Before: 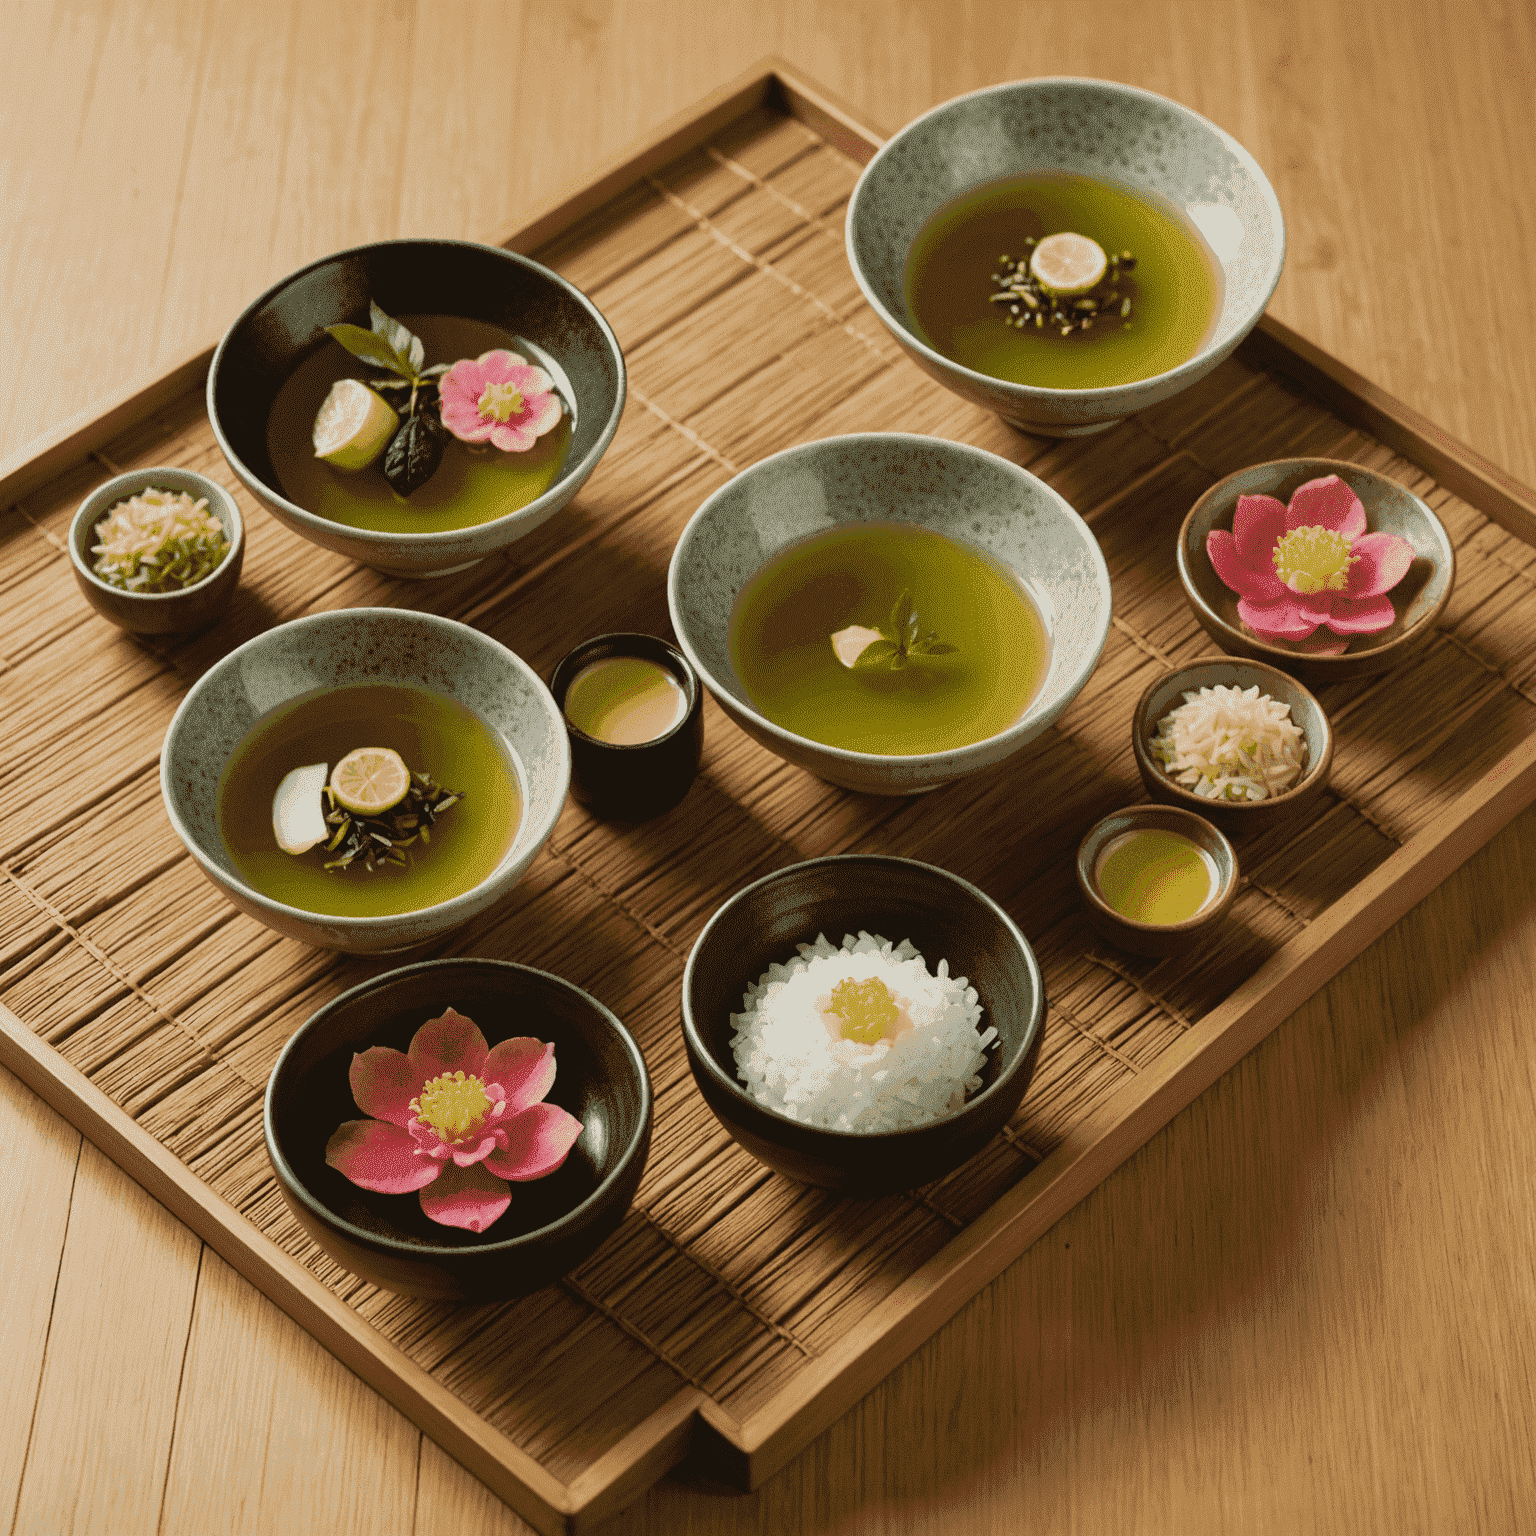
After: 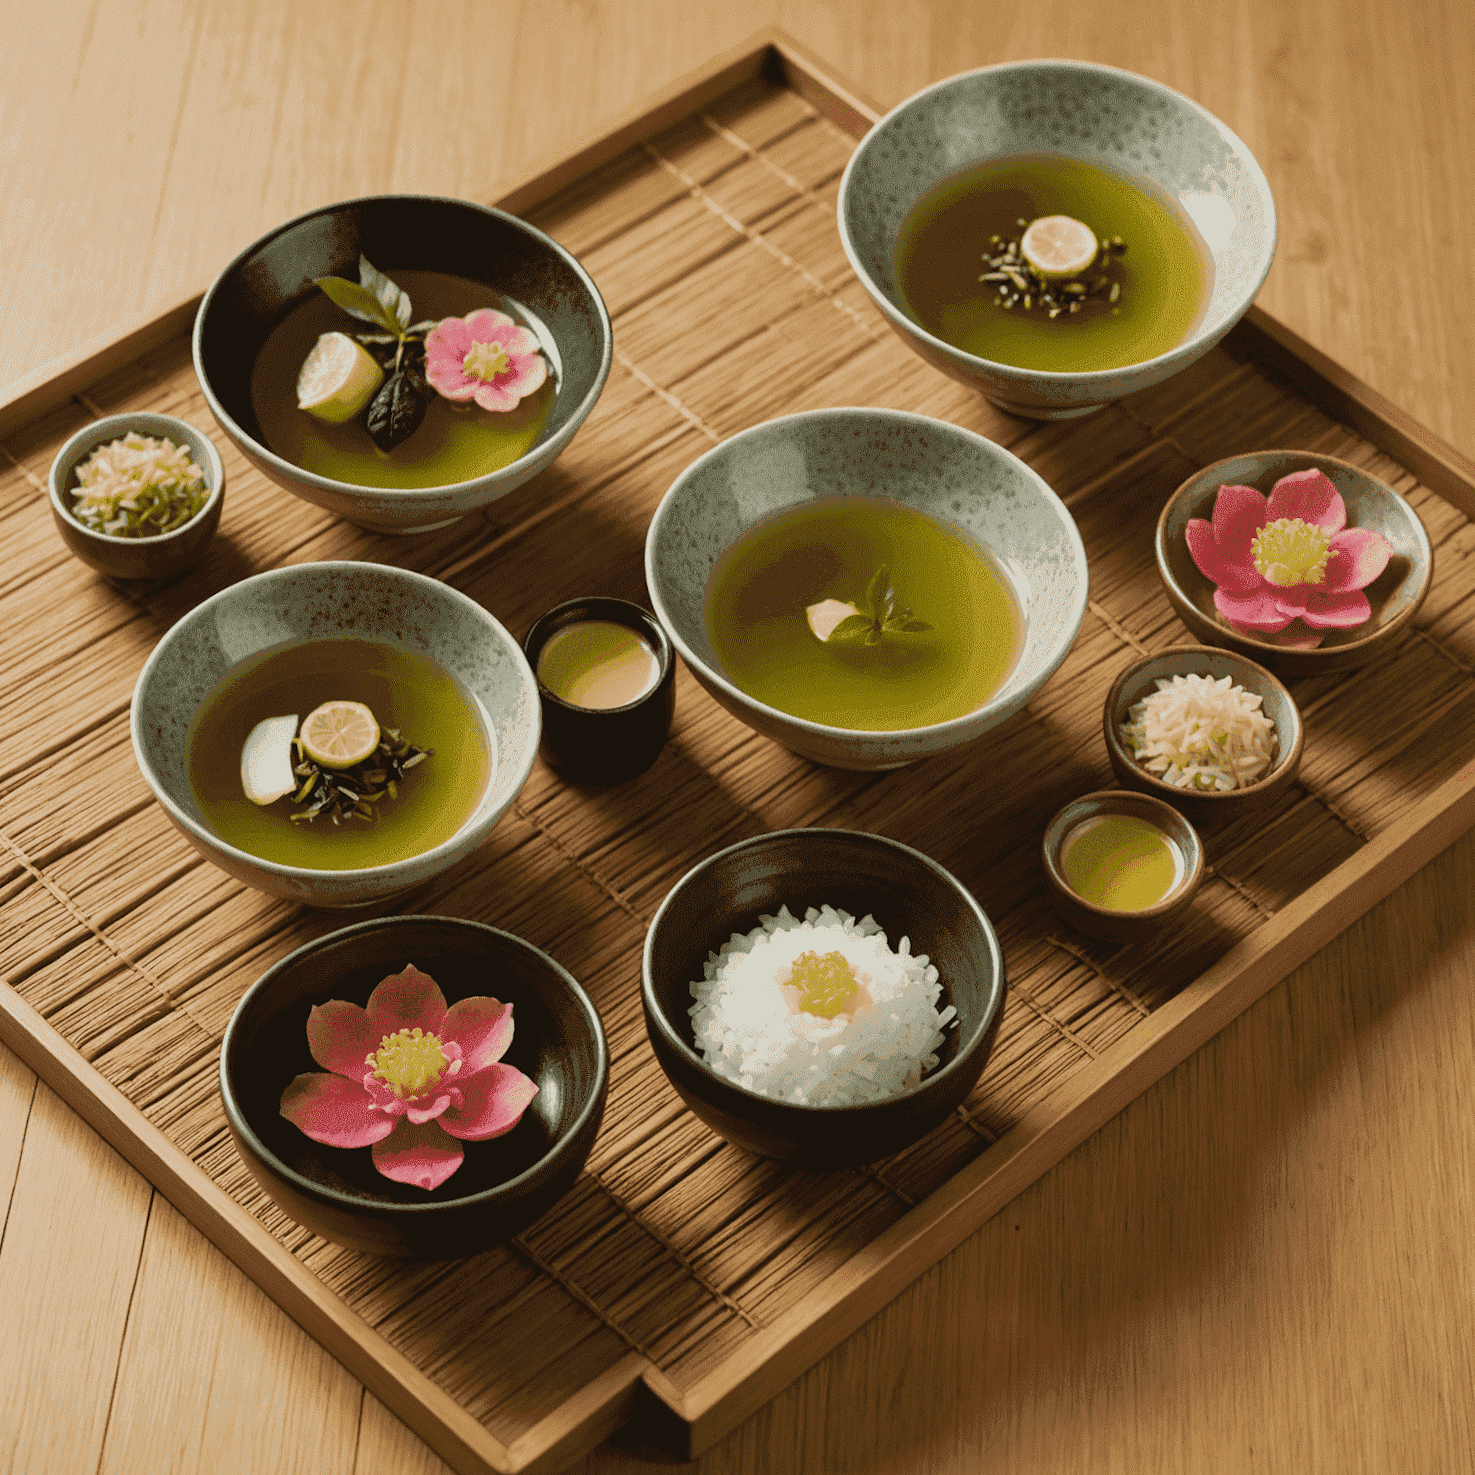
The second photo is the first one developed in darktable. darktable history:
crop and rotate: angle -2.38°
white balance: red 1, blue 1
